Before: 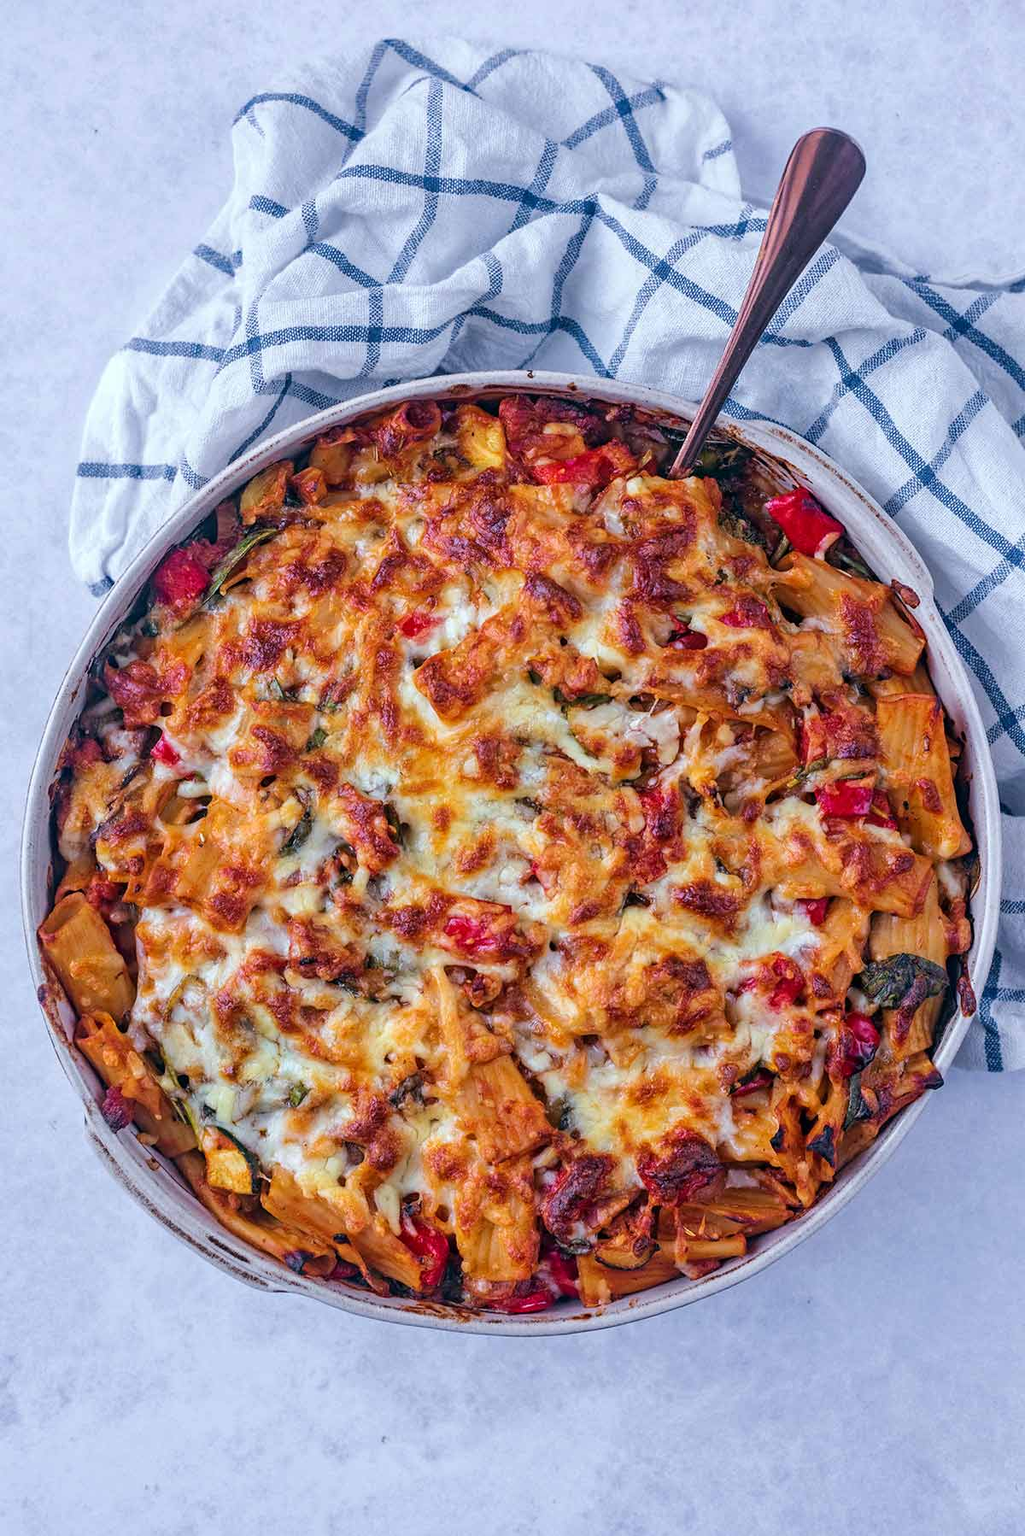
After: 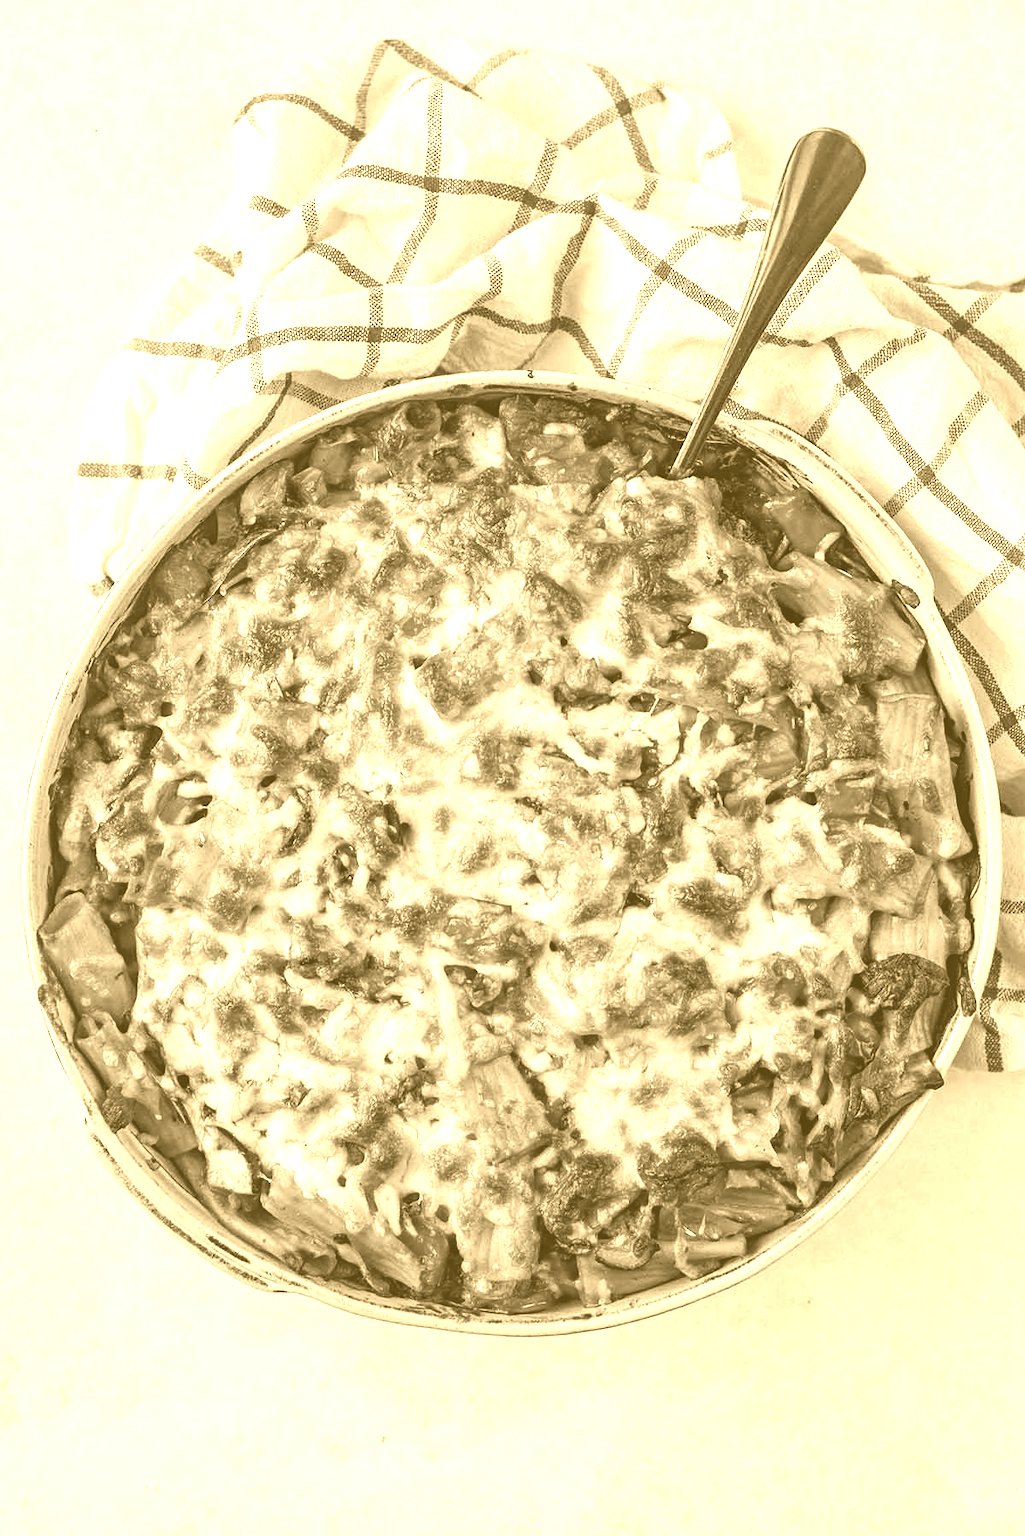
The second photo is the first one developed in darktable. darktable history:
color balance rgb: global vibrance 0.5%
contrast brightness saturation: contrast 0.15, brightness -0.01, saturation 0.1
colorize: hue 36°, source mix 100%
